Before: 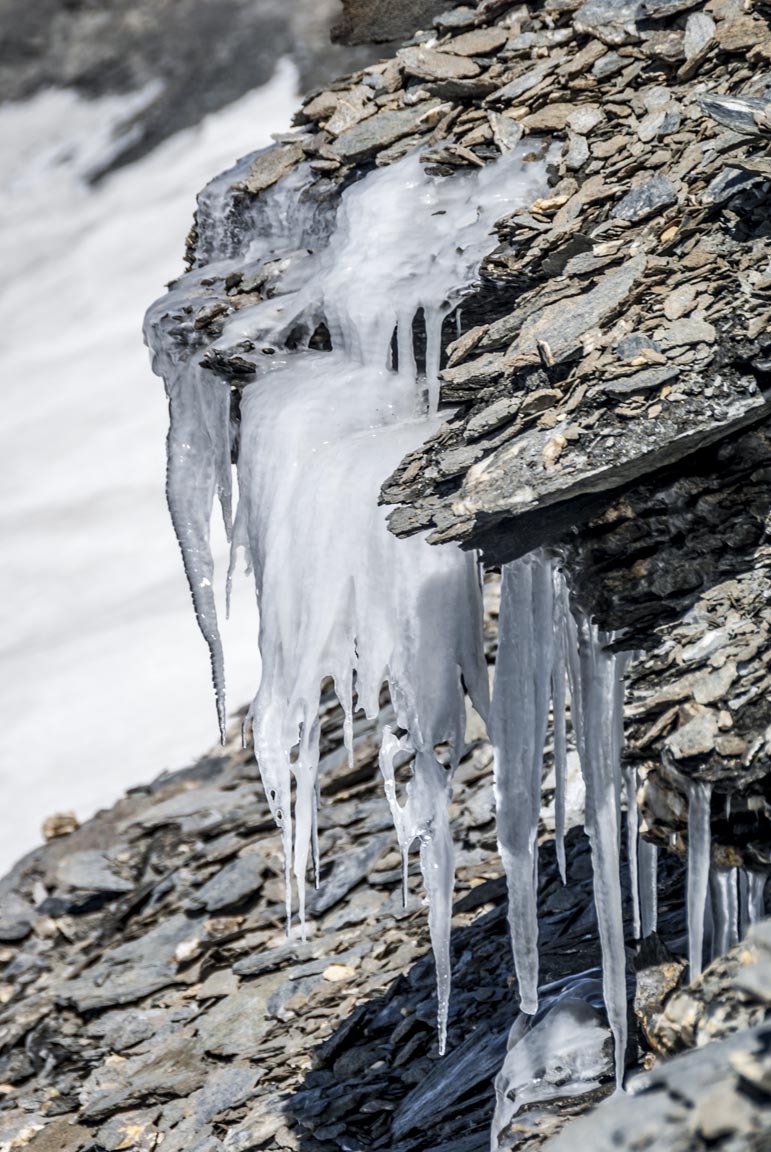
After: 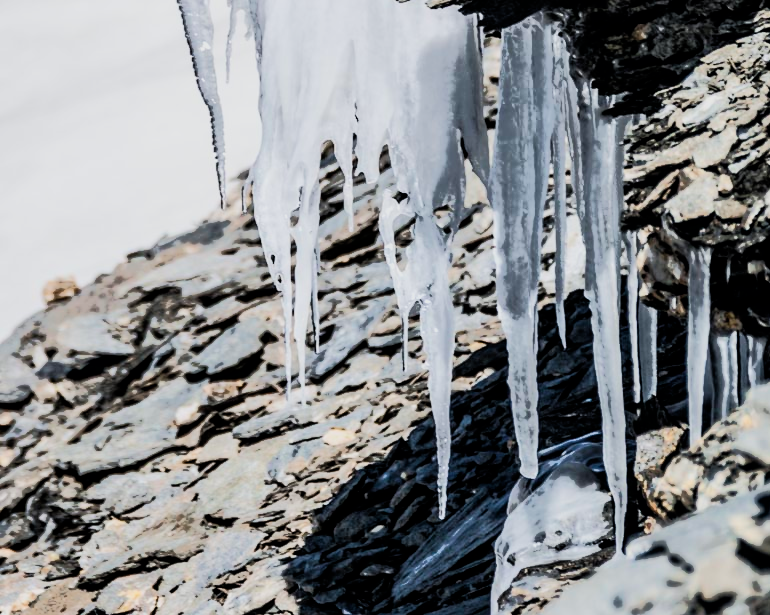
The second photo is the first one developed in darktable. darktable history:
tone curve: curves: ch0 [(0, 0) (0.003, 0.003) (0.011, 0.011) (0.025, 0.024) (0.044, 0.043) (0.069, 0.067) (0.1, 0.096) (0.136, 0.131) (0.177, 0.171) (0.224, 0.216) (0.277, 0.267) (0.335, 0.323) (0.399, 0.384) (0.468, 0.451) (0.543, 0.678) (0.623, 0.734) (0.709, 0.795) (0.801, 0.859) (0.898, 0.928) (1, 1)], color space Lab, independent channels, preserve colors none
crop and rotate: top 46.537%, right 0.033%
filmic rgb: black relative exposure -5.12 EV, white relative exposure 3.99 EV, hardness 2.9, contrast 1.099
